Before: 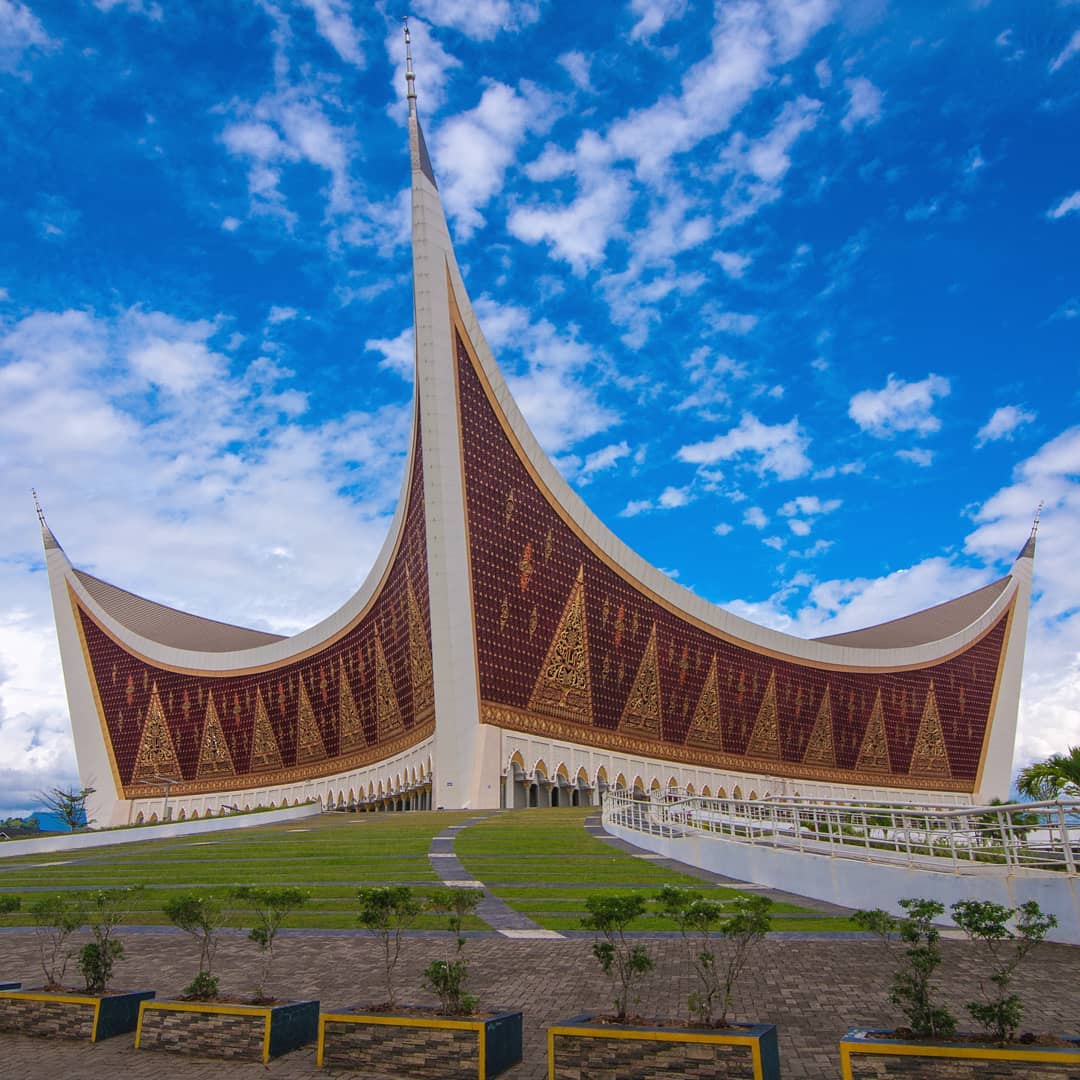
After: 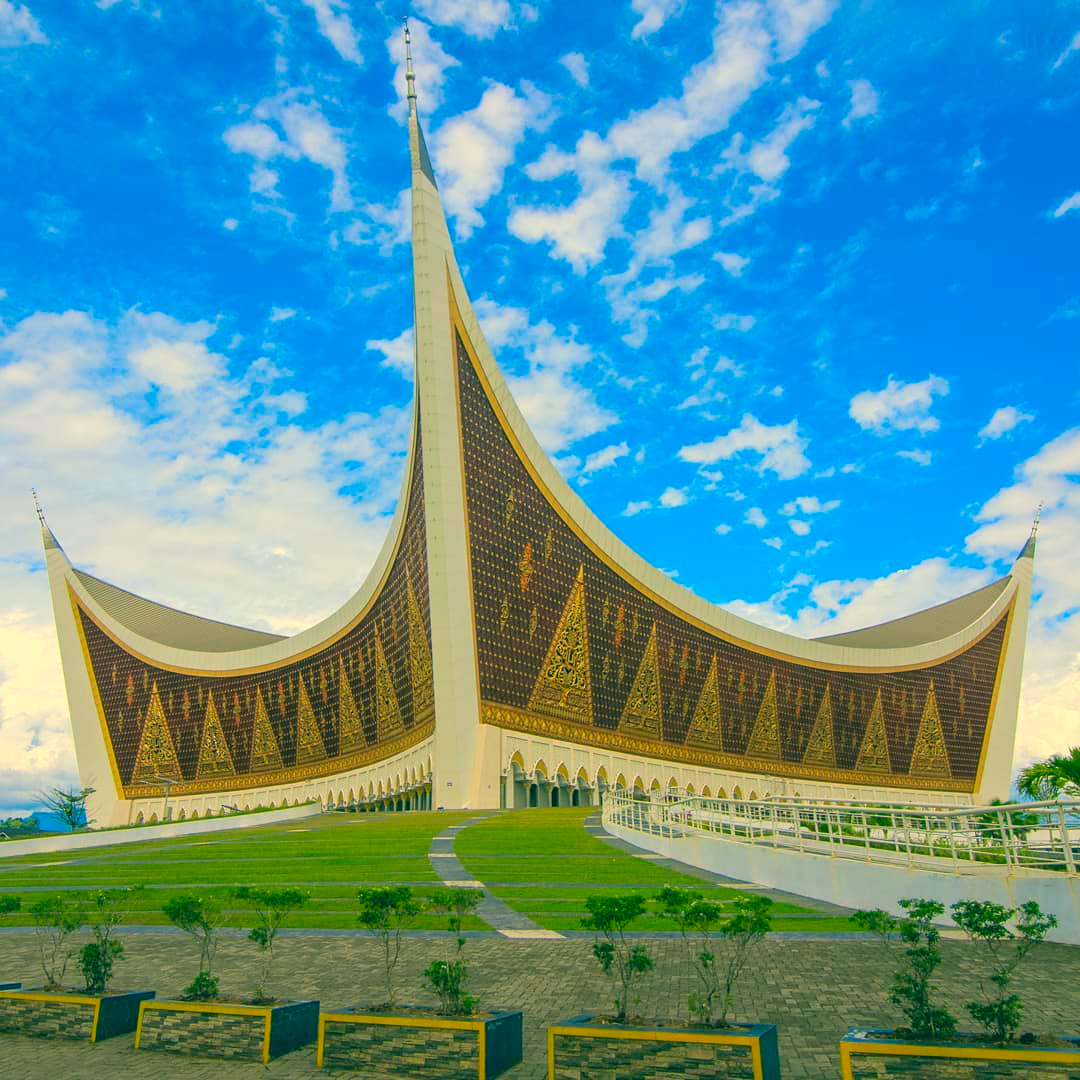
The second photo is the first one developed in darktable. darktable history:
contrast brightness saturation: contrast 0.07, brightness 0.18, saturation 0.4
color correction: highlights a* 1.83, highlights b* 34.02, shadows a* -36.68, shadows b* -5.48
